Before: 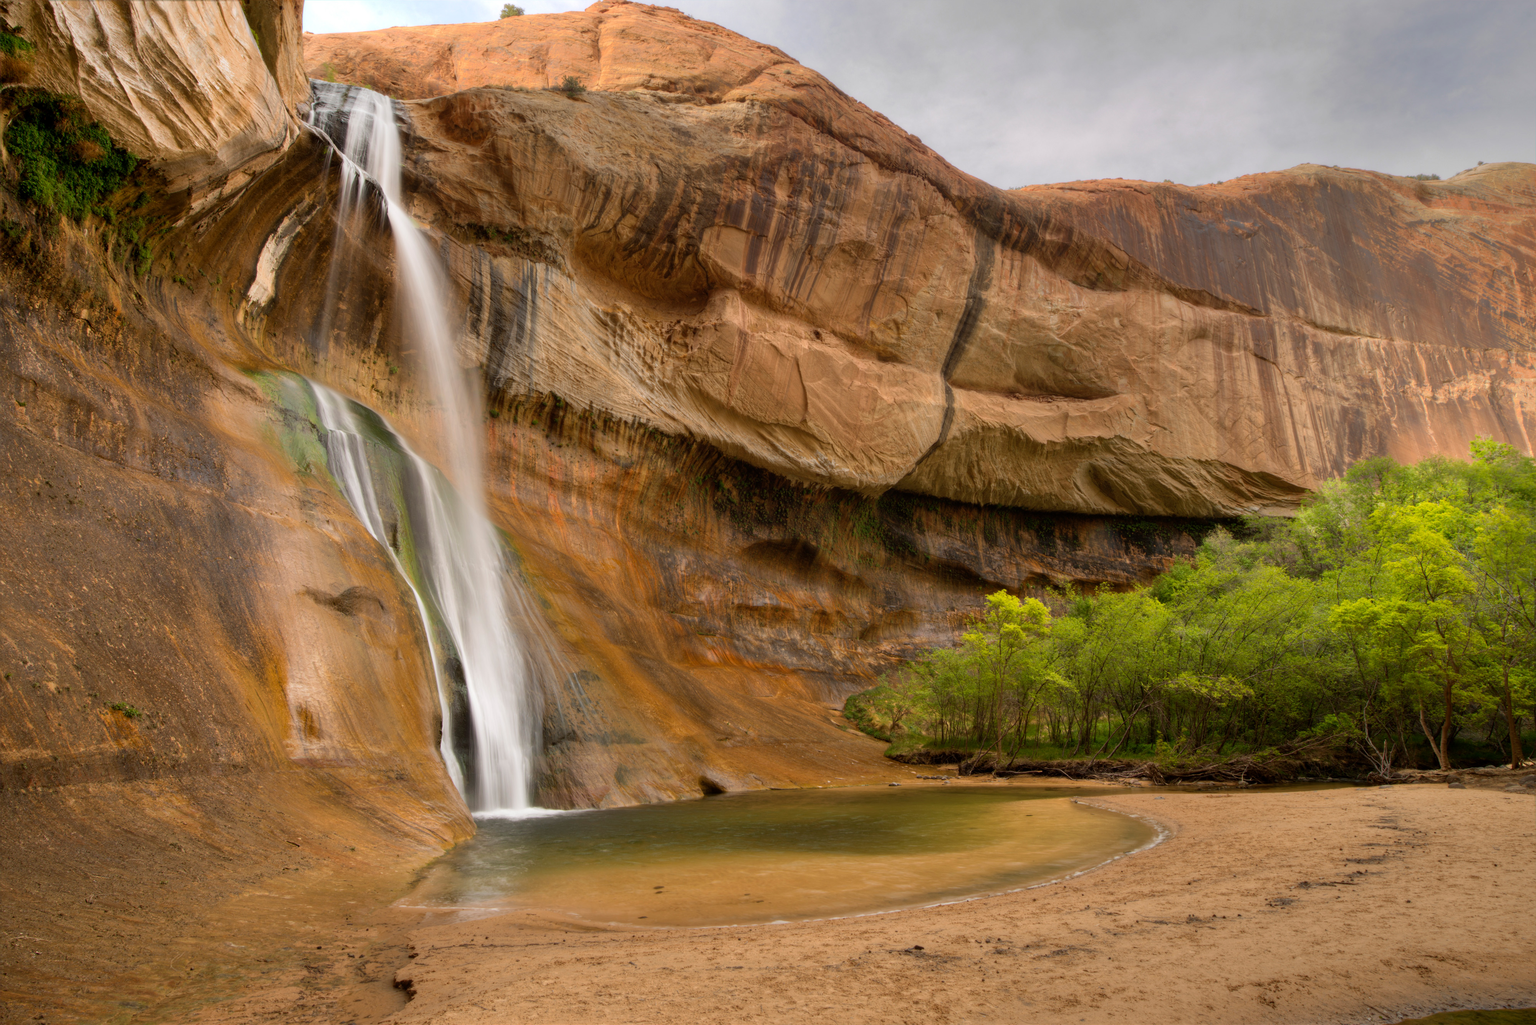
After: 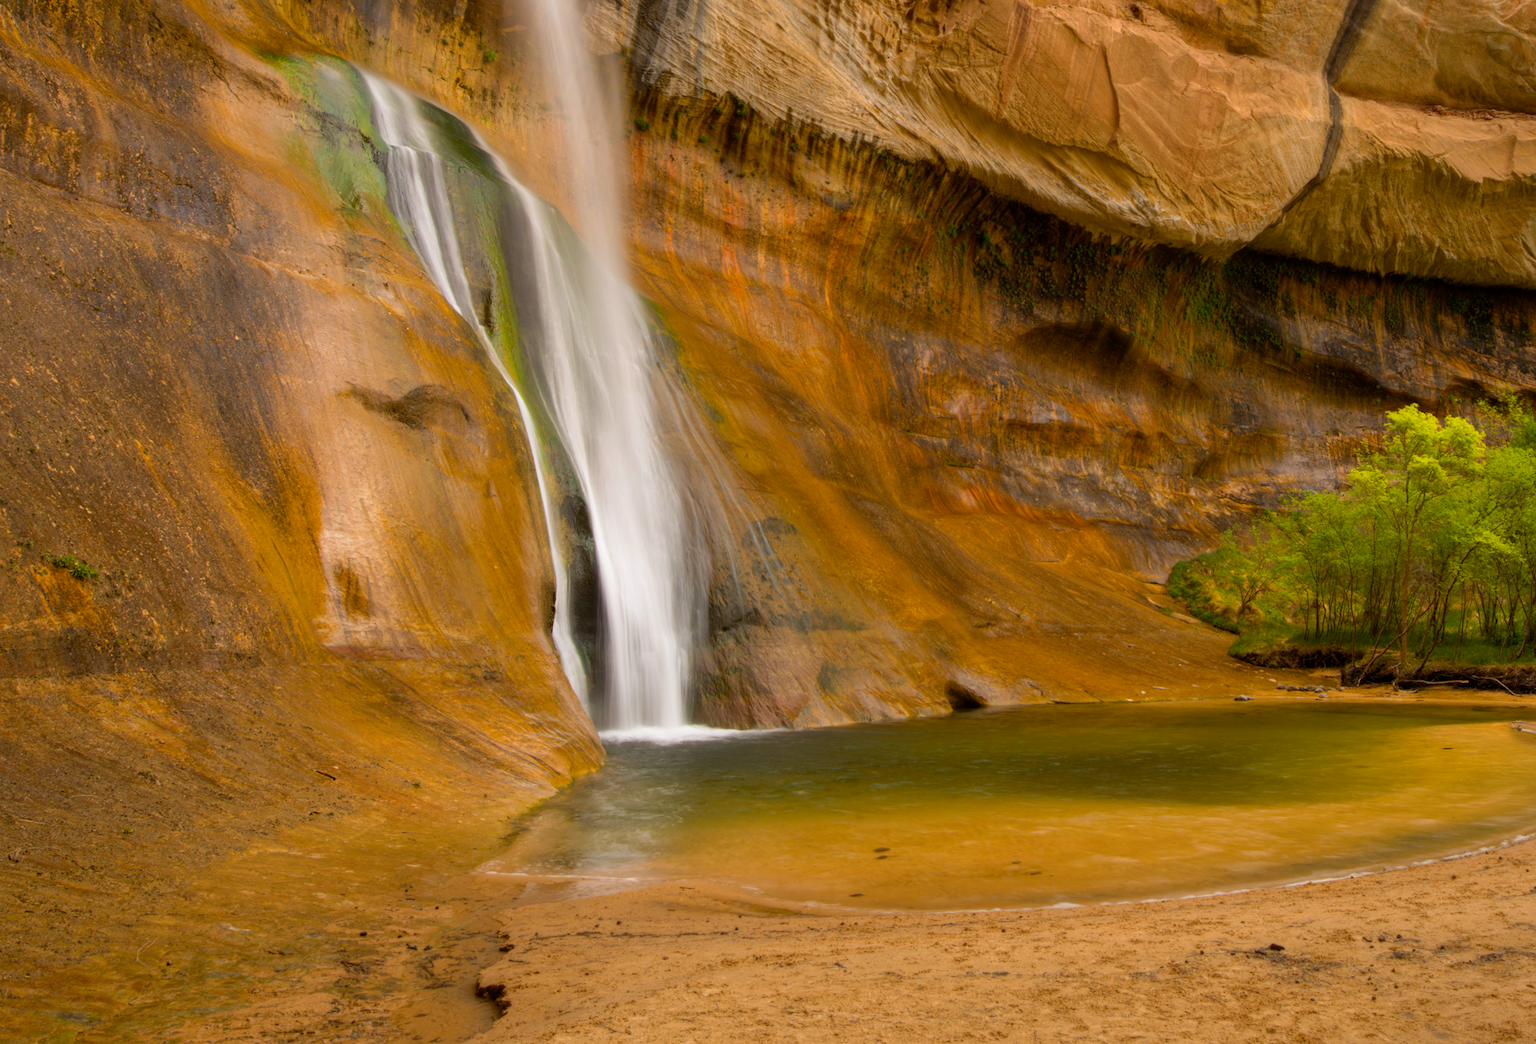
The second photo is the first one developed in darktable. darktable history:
crop and rotate: angle -0.838°, left 3.878%, top 31.609%, right 29.027%
exposure: black level correction 0.001, compensate highlight preservation false
color balance rgb: linear chroma grading › global chroma 15.107%, perceptual saturation grading › global saturation 9.93%, global vibrance 9.706%
